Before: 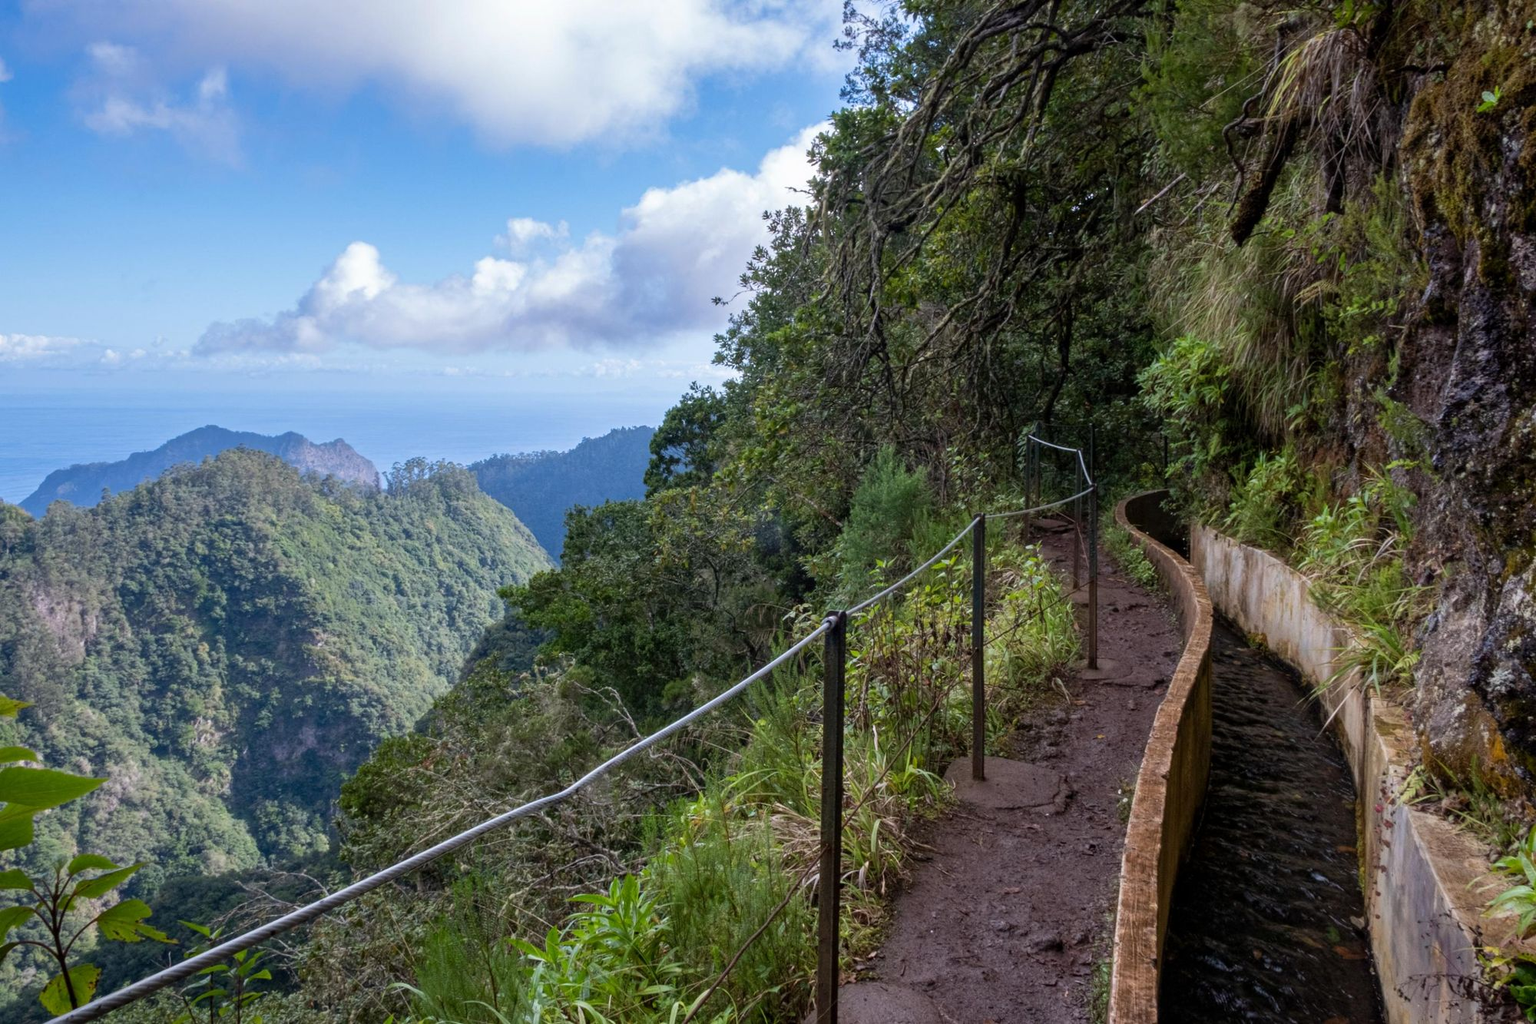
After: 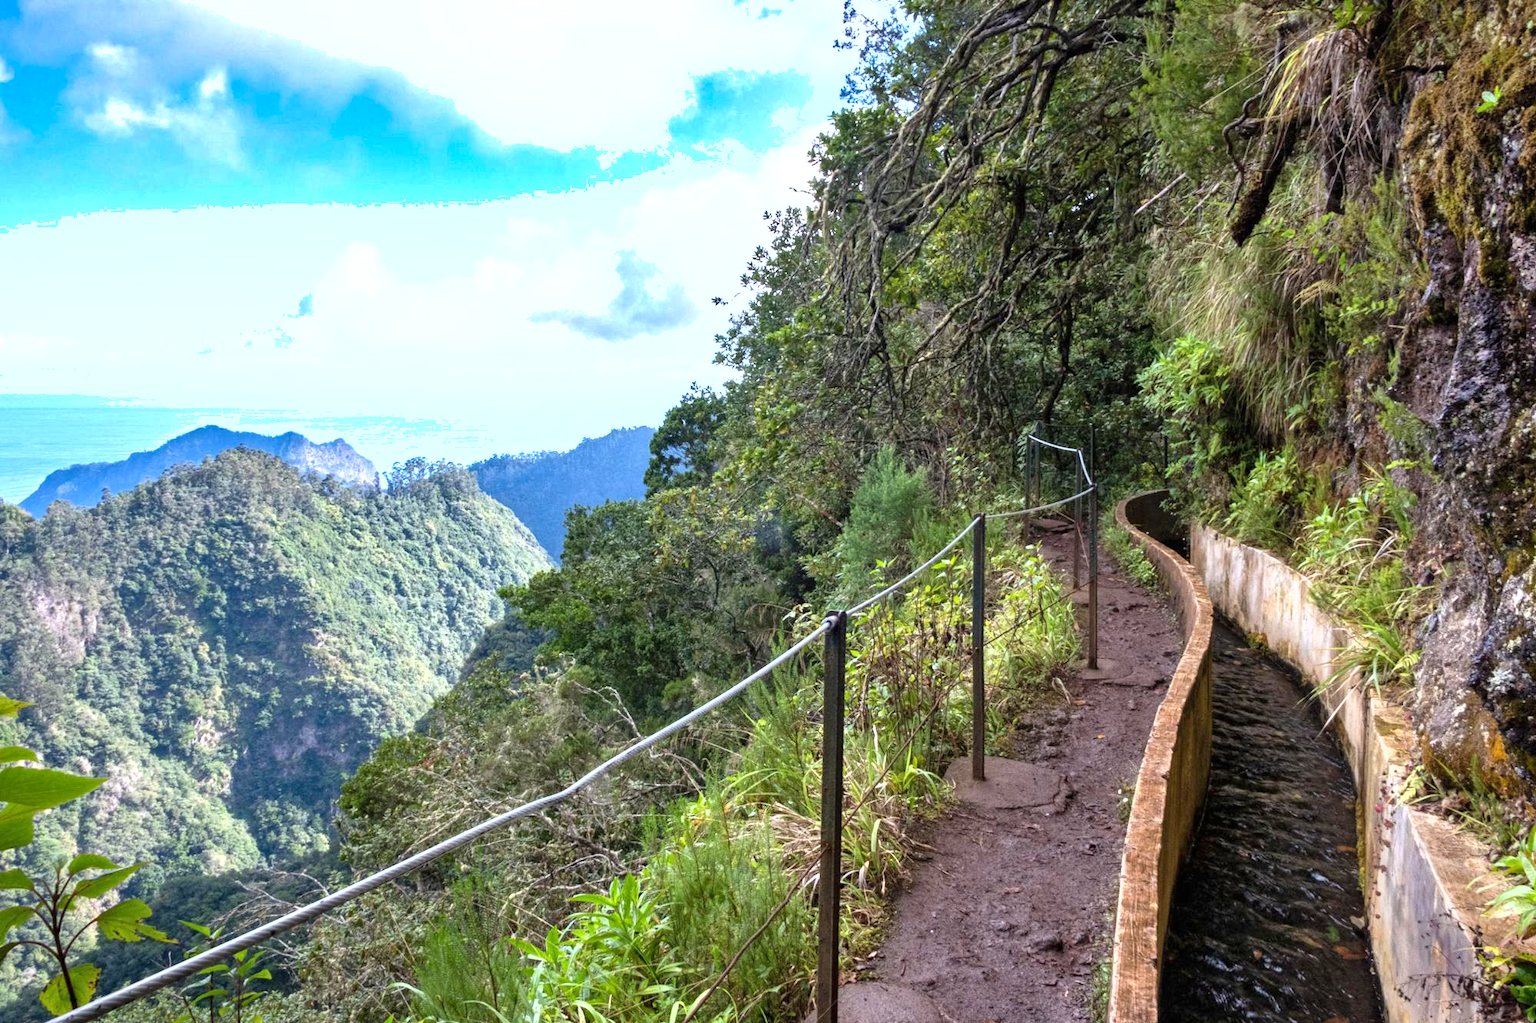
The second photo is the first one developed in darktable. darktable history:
exposure: black level correction 0, exposure 1.2 EV, compensate highlight preservation false
shadows and highlights: soften with gaussian
